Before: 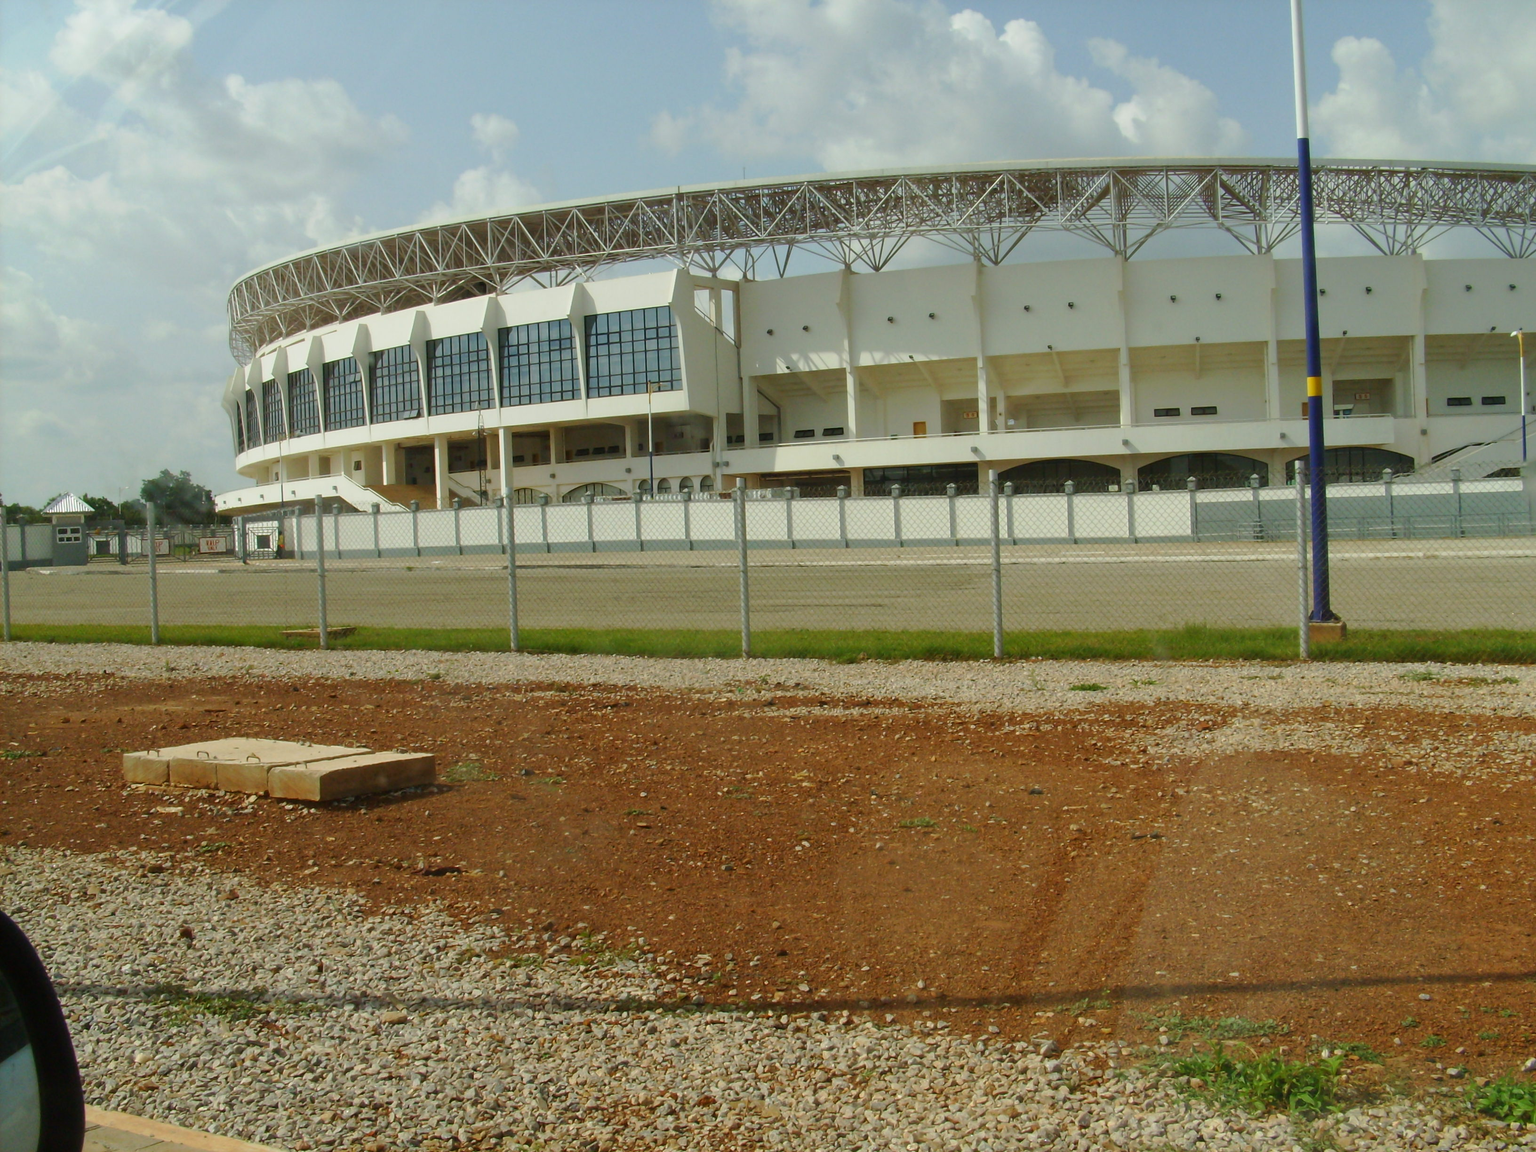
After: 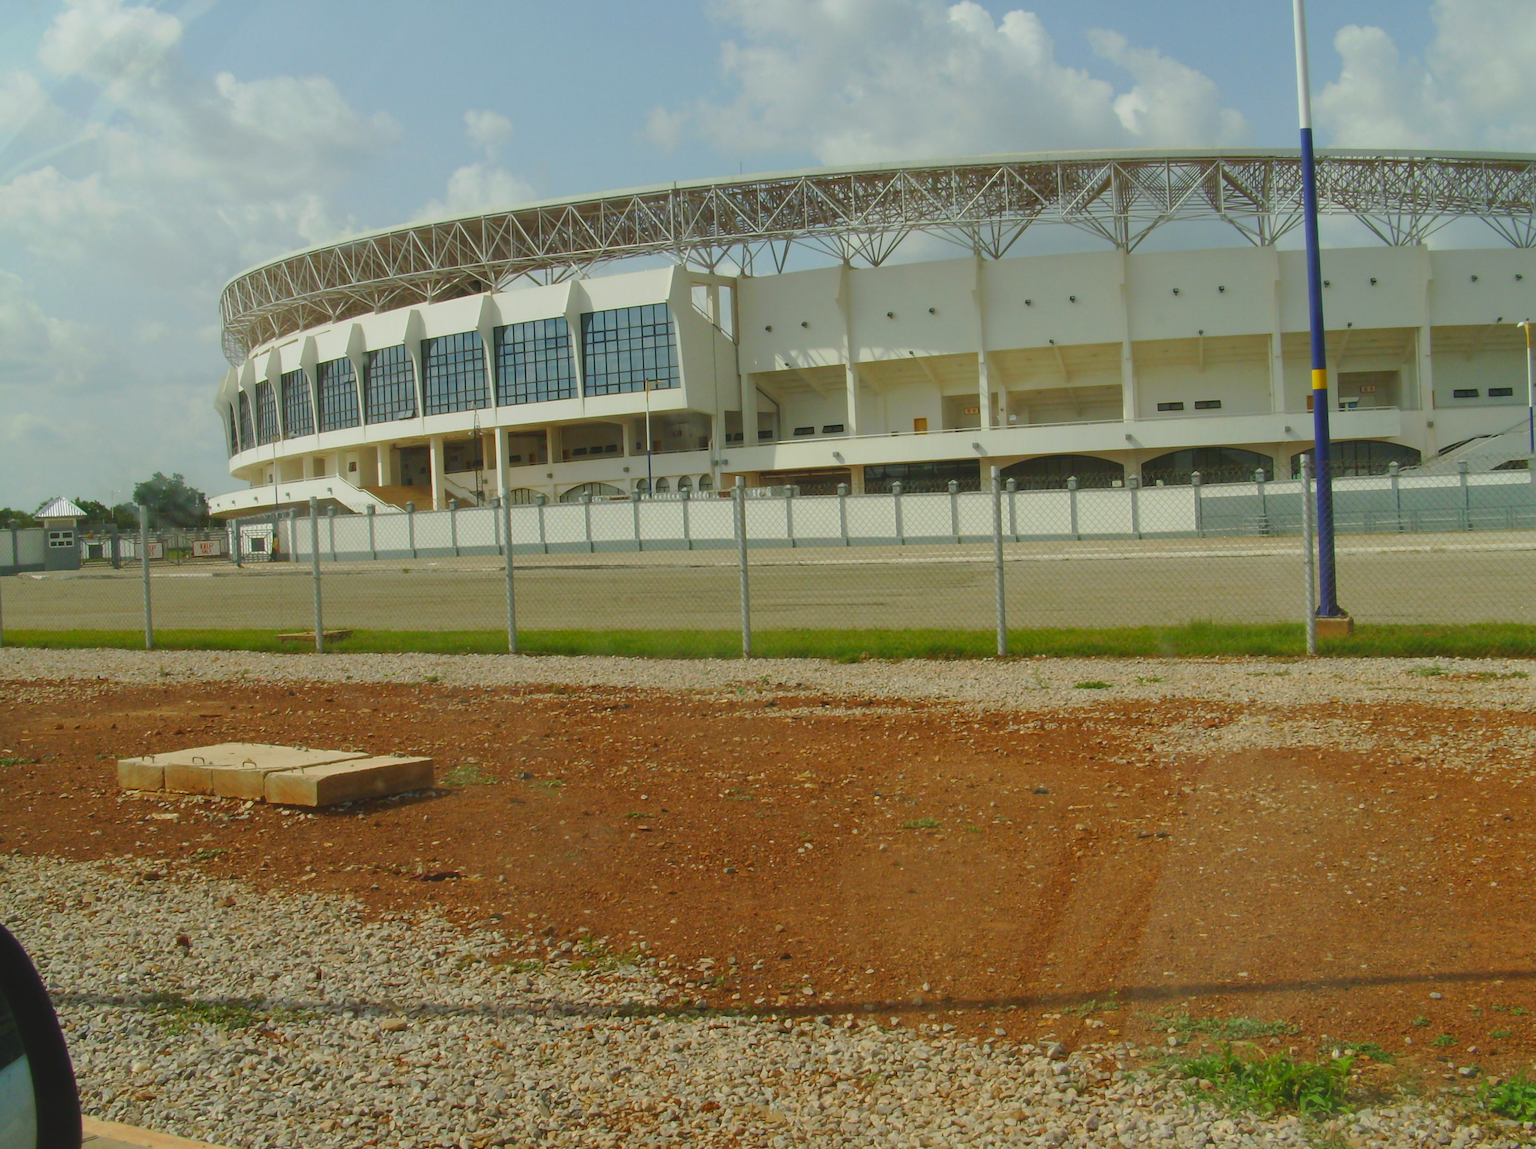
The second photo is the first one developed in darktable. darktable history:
rotate and perspective: rotation -0.45°, automatic cropping original format, crop left 0.008, crop right 0.992, crop top 0.012, crop bottom 0.988
lowpass: radius 0.1, contrast 0.85, saturation 1.1, unbound 0
